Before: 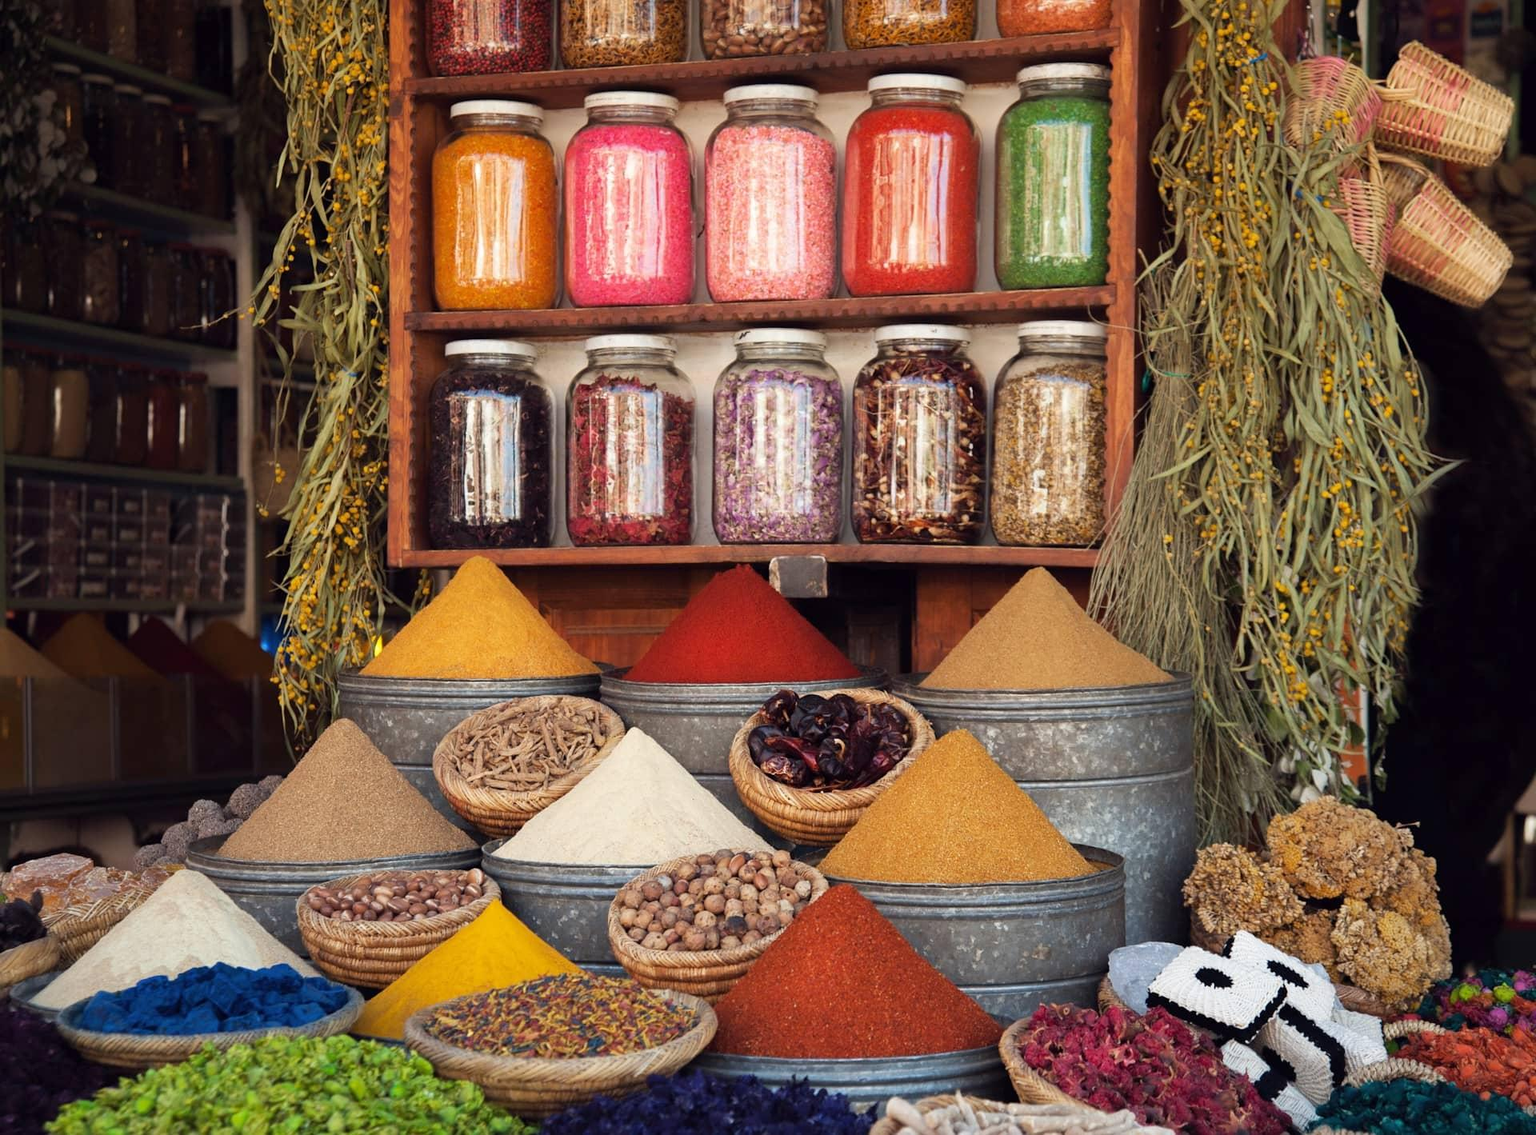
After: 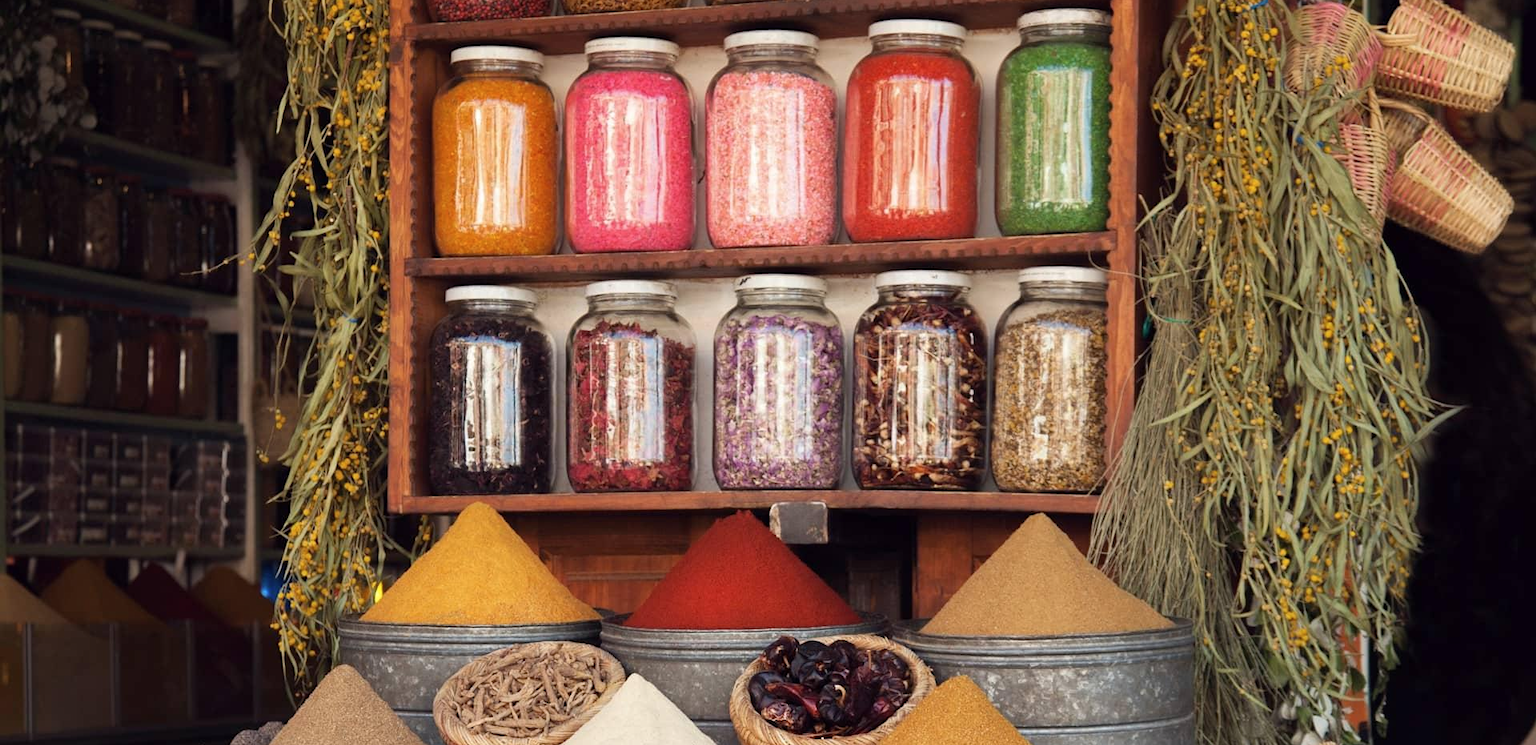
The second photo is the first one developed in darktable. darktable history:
contrast brightness saturation: saturation -0.05
crop and rotate: top 4.848%, bottom 29.503%
